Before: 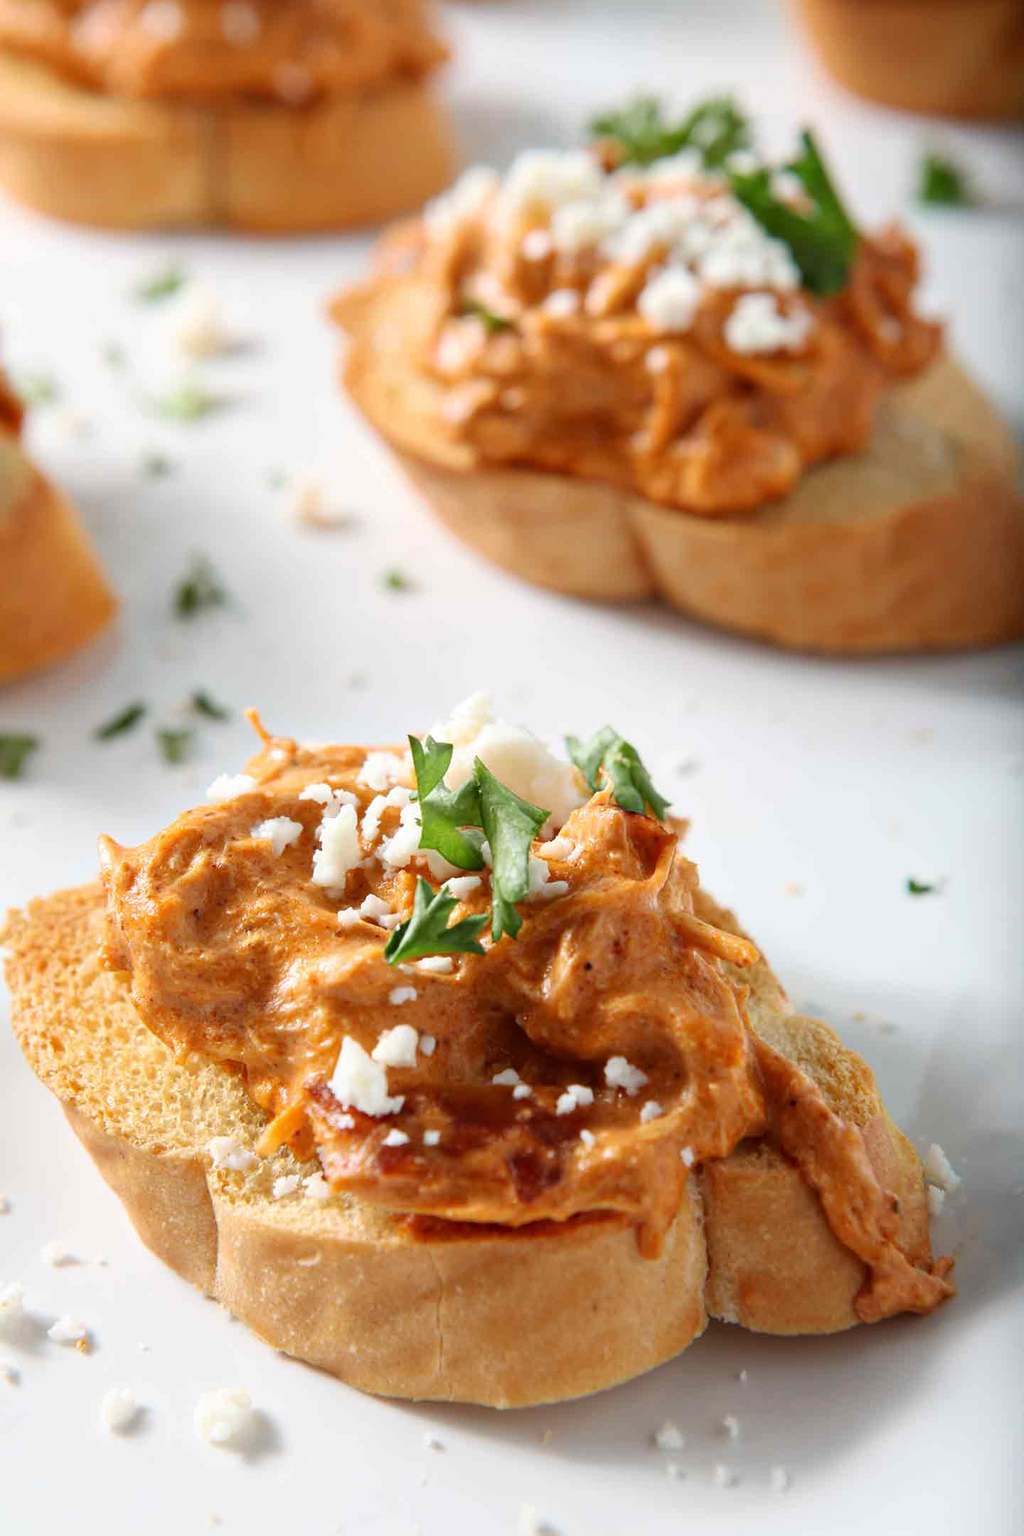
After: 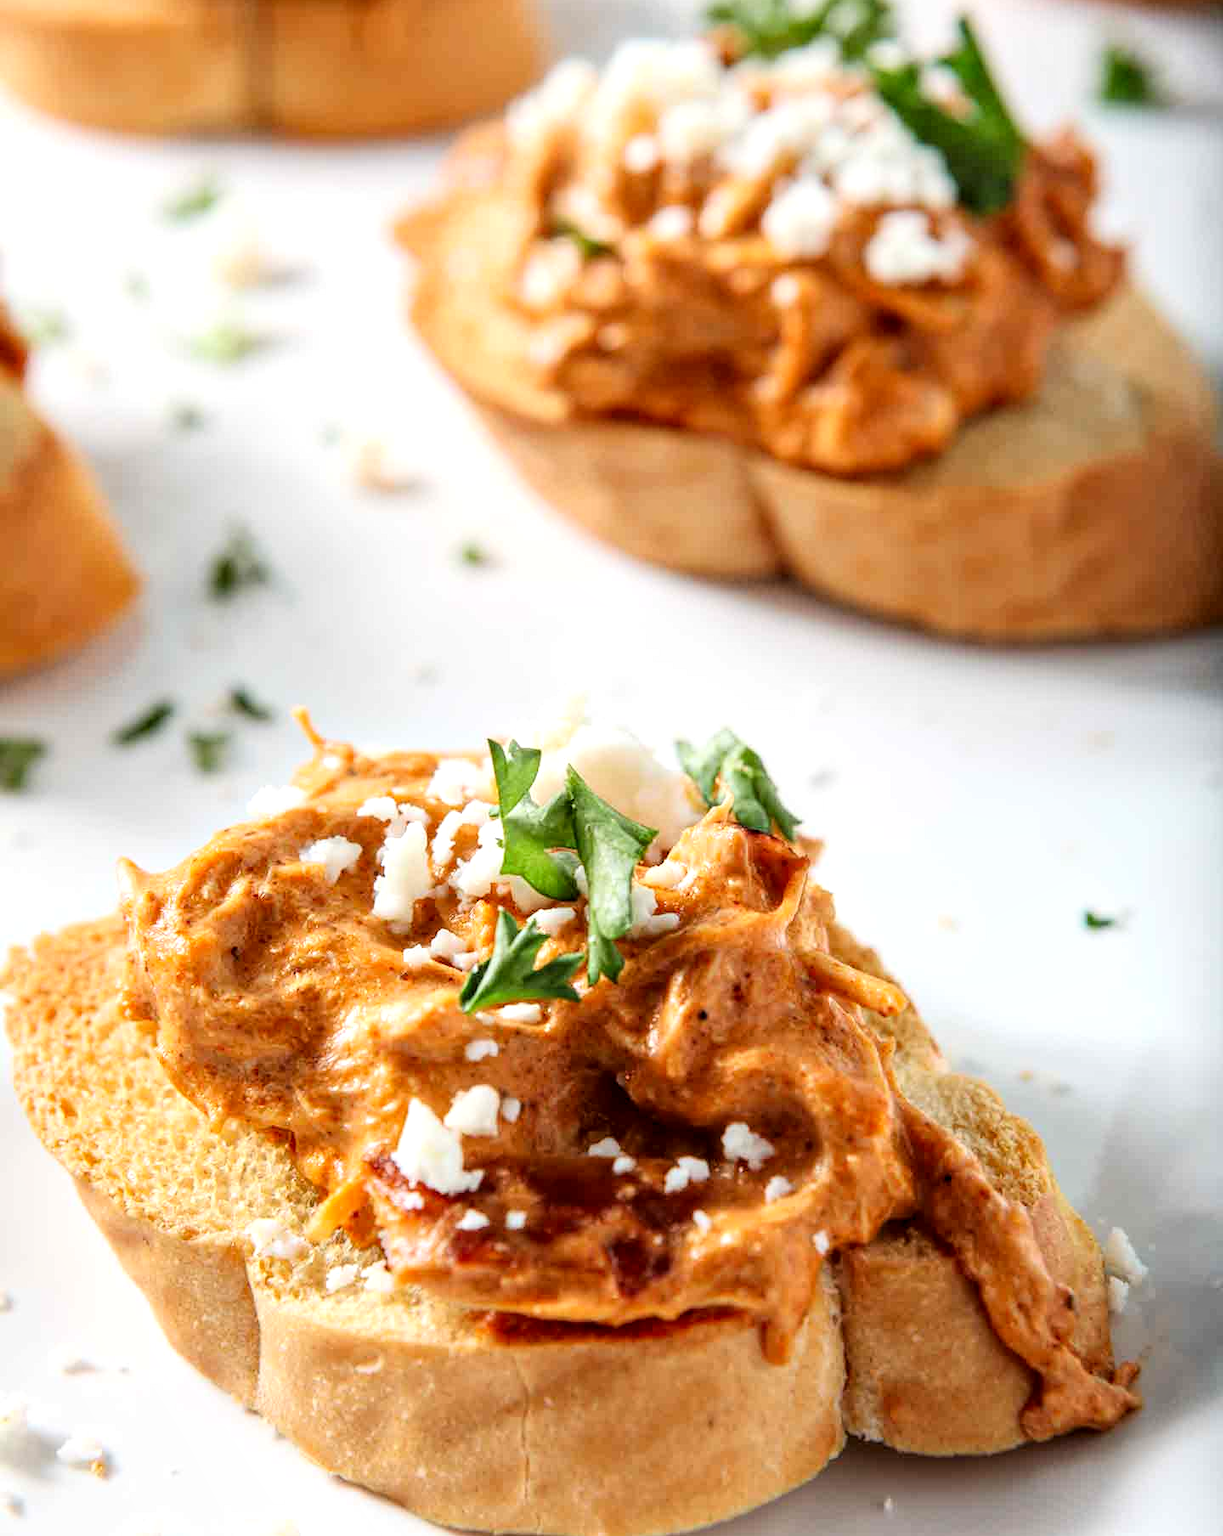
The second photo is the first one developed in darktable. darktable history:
crop: top 7.625%, bottom 8.027%
tone curve: curves: ch0 [(0, 0) (0.004, 0.001) (0.133, 0.112) (0.325, 0.362) (0.832, 0.893) (1, 1)], color space Lab, linked channels, preserve colors none
local contrast: highlights 61%, detail 143%, midtone range 0.428
